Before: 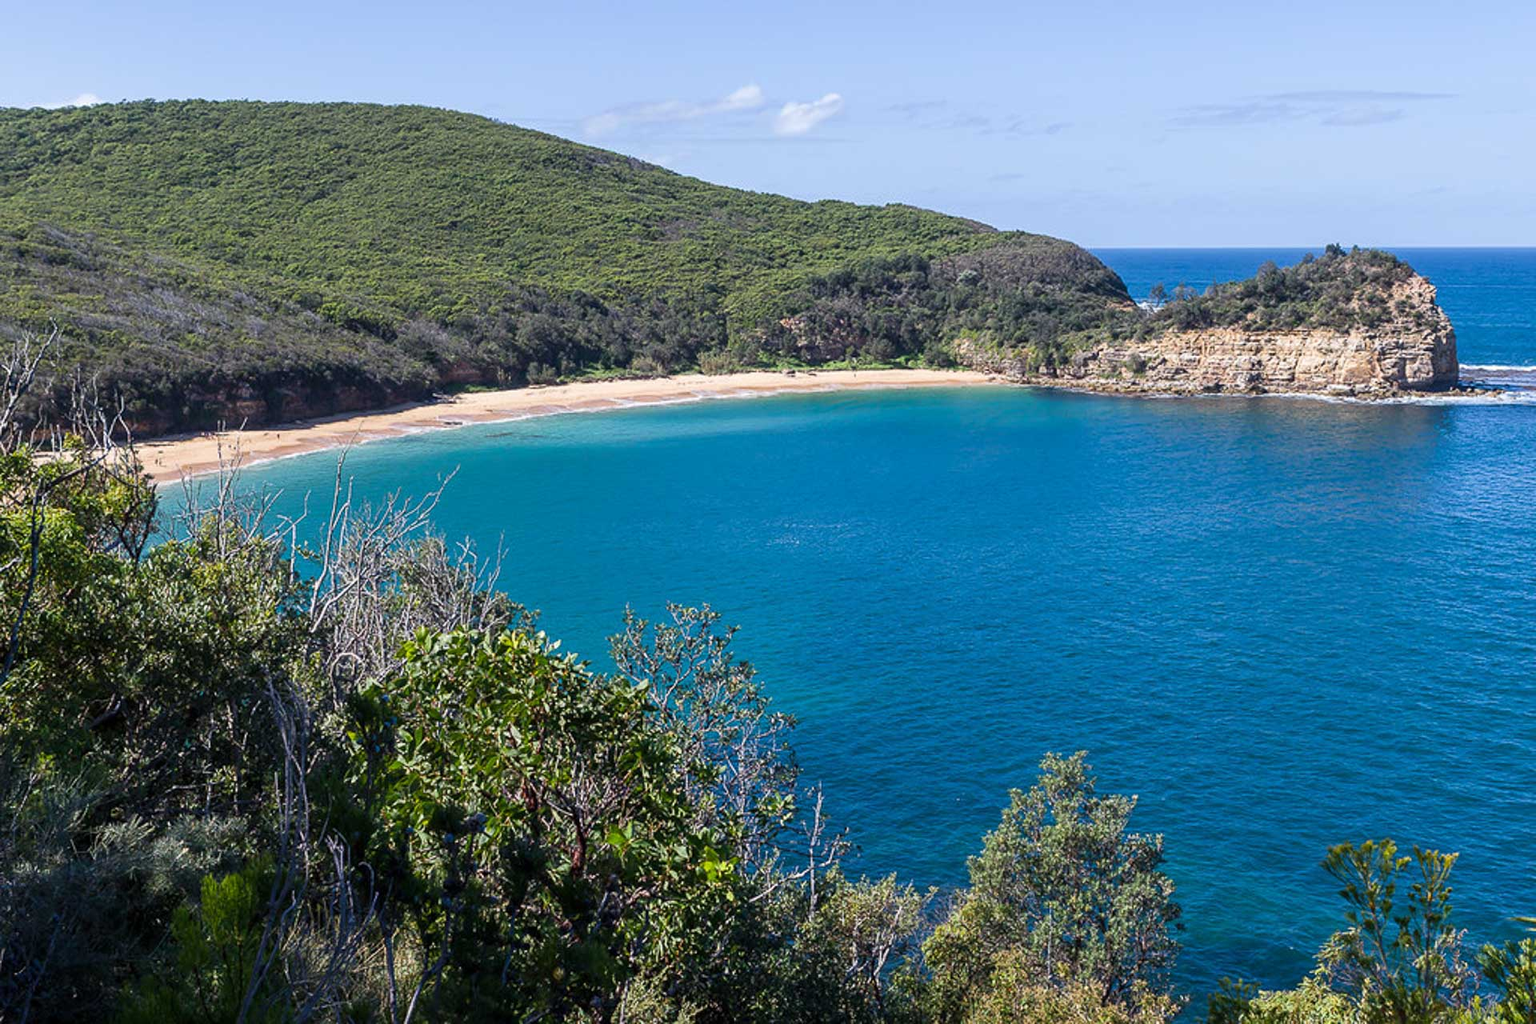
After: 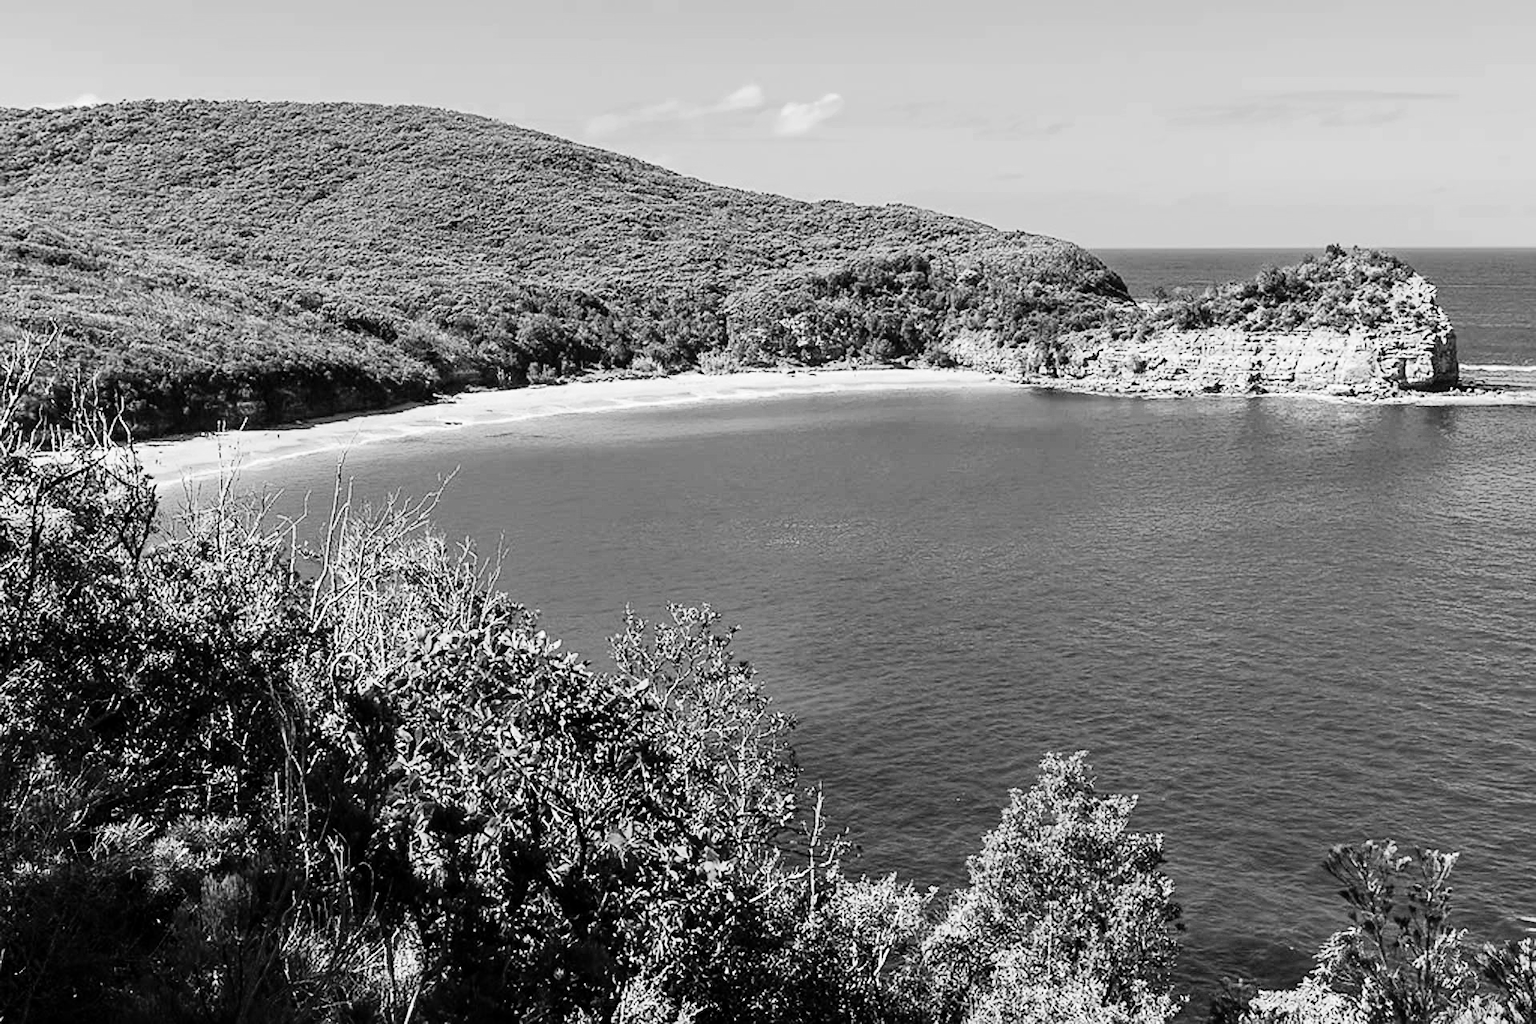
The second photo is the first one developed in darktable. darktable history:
contrast equalizer: octaves 7, y [[0.6 ×6], [0.55 ×6], [0 ×6], [0 ×6], [0 ×6]], mix 0.15
color balance rgb: shadows lift › chroma 1%, shadows lift › hue 113°, highlights gain › chroma 0.2%, highlights gain › hue 333°, perceptual saturation grading › global saturation 20%, perceptual saturation grading › highlights -50%, perceptual saturation grading › shadows 25%, contrast -10%
denoise (profiled): strength 1.2, preserve shadows 0, a [-1, 0, 0], y [[0.5 ×7] ×4, [0 ×7], [0.5 ×7]], compensate highlight preservation false
sharpen: amount 0.2
rgb curve: curves: ch0 [(0, 0) (0.21, 0.15) (0.24, 0.21) (0.5, 0.75) (0.75, 0.96) (0.89, 0.99) (1, 1)]; ch1 [(0, 0.02) (0.21, 0.13) (0.25, 0.2) (0.5, 0.67) (0.75, 0.9) (0.89, 0.97) (1, 1)]; ch2 [(0, 0.02) (0.21, 0.13) (0.25, 0.2) (0.5, 0.67) (0.75, 0.9) (0.89, 0.97) (1, 1)], compensate middle gray true | blend: blend mode normal, opacity 90%; mask: uniform (no mask)
color zones: curves: ch0 [(0, 0.5) (0.125, 0.4) (0.25, 0.5) (0.375, 0.4) (0.5, 0.4) (0.625, 0.35) (0.75, 0.35) (0.875, 0.5)]; ch1 [(0, 0.35) (0.125, 0.45) (0.25, 0.35) (0.375, 0.35) (0.5, 0.35) (0.625, 0.35) (0.75, 0.45) (0.875, 0.35)]; ch2 [(0, 0.6) (0.125, 0.5) (0.25, 0.5) (0.375, 0.6) (0.5, 0.6) (0.625, 0.5) (0.75, 0.5) (0.875, 0.5)]
monochrome: on, module defaults
